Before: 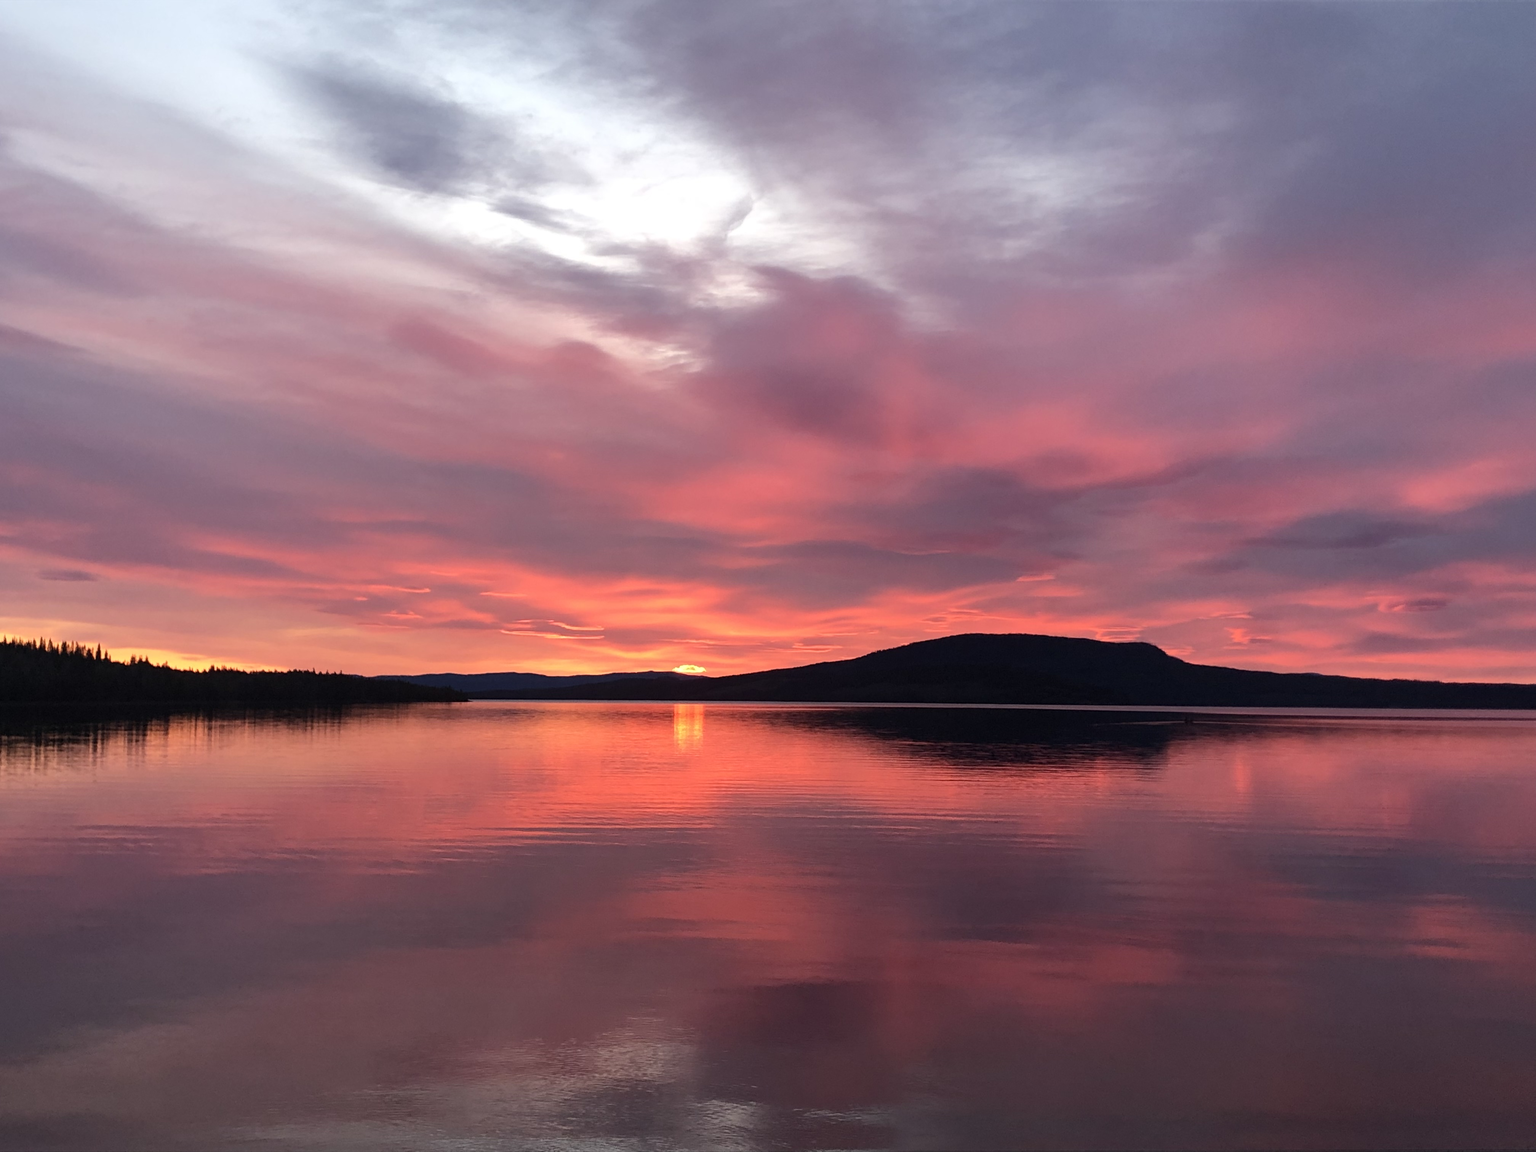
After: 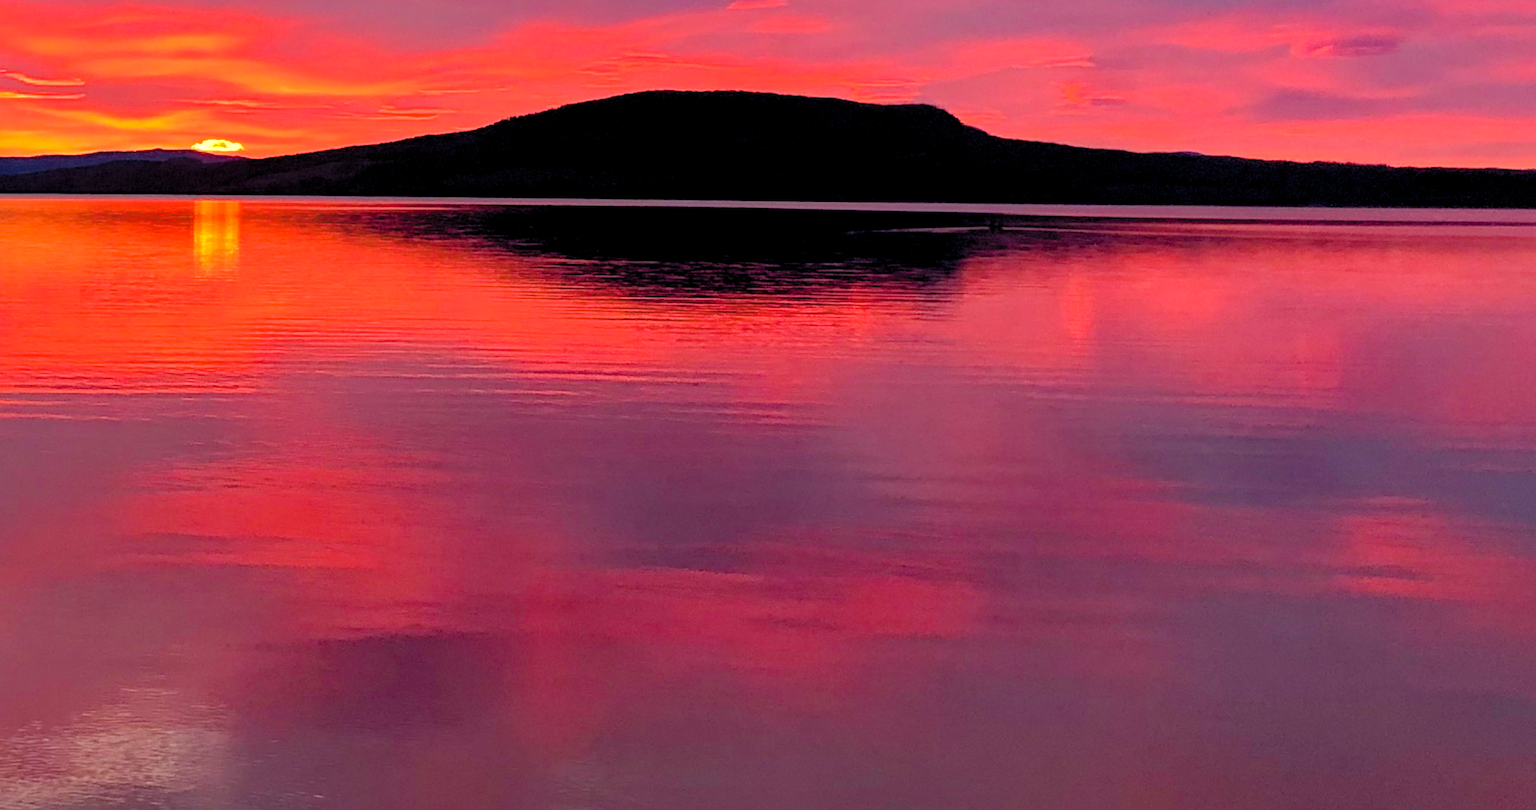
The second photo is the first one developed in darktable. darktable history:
crop and rotate: left 35.806%, top 50.007%, bottom 4.82%
color balance rgb: global offset › luminance -0.503%, linear chroma grading › global chroma 14.426%, perceptual saturation grading › global saturation 20%, perceptual saturation grading › highlights -25.837%, perceptual saturation grading › shadows 50.51%, global vibrance 26.703%, contrast 5.997%
contrast brightness saturation: brightness 0.153
shadows and highlights: shadows 39.56, highlights -60.02
